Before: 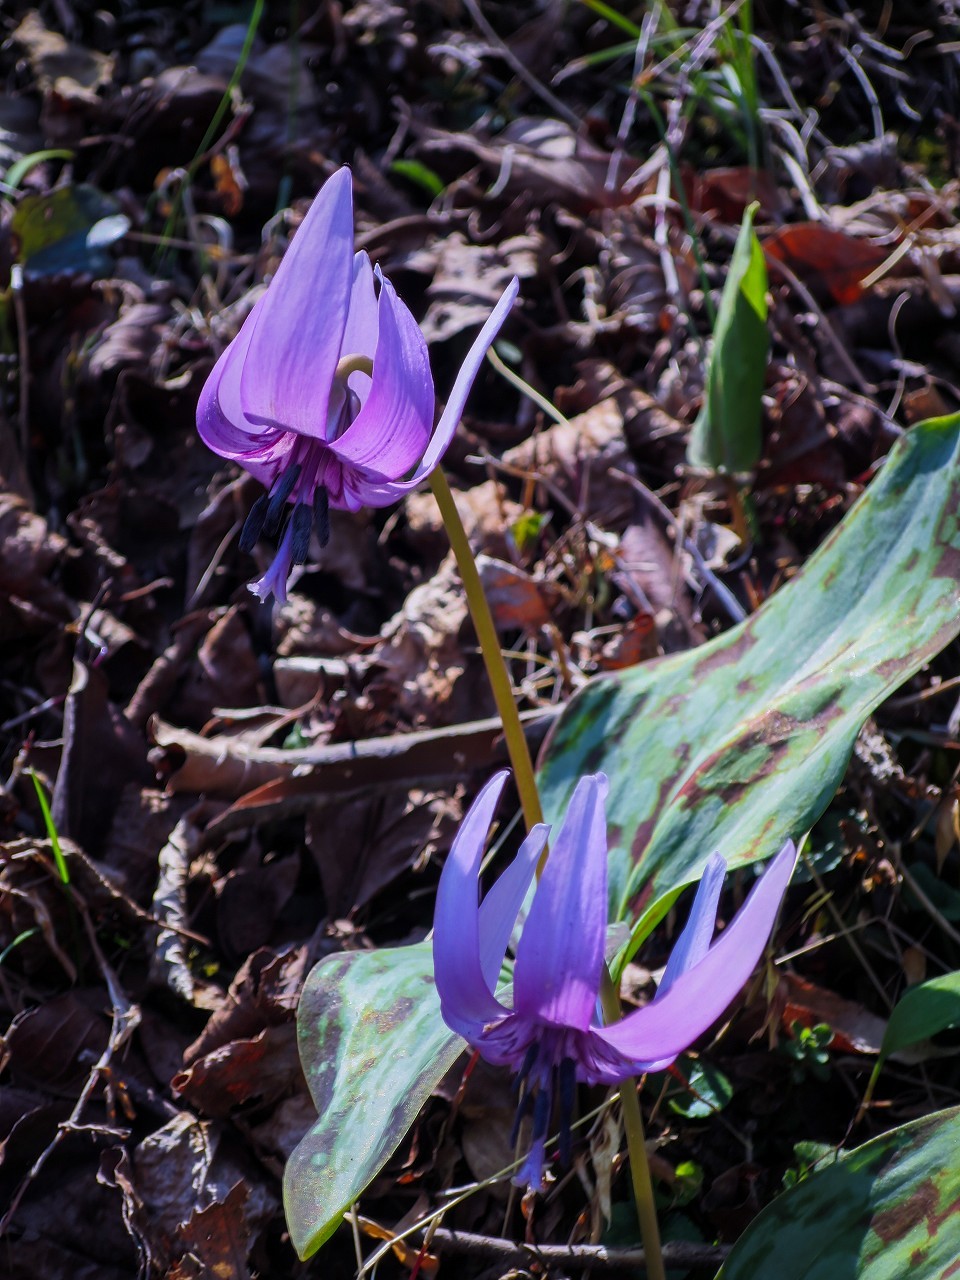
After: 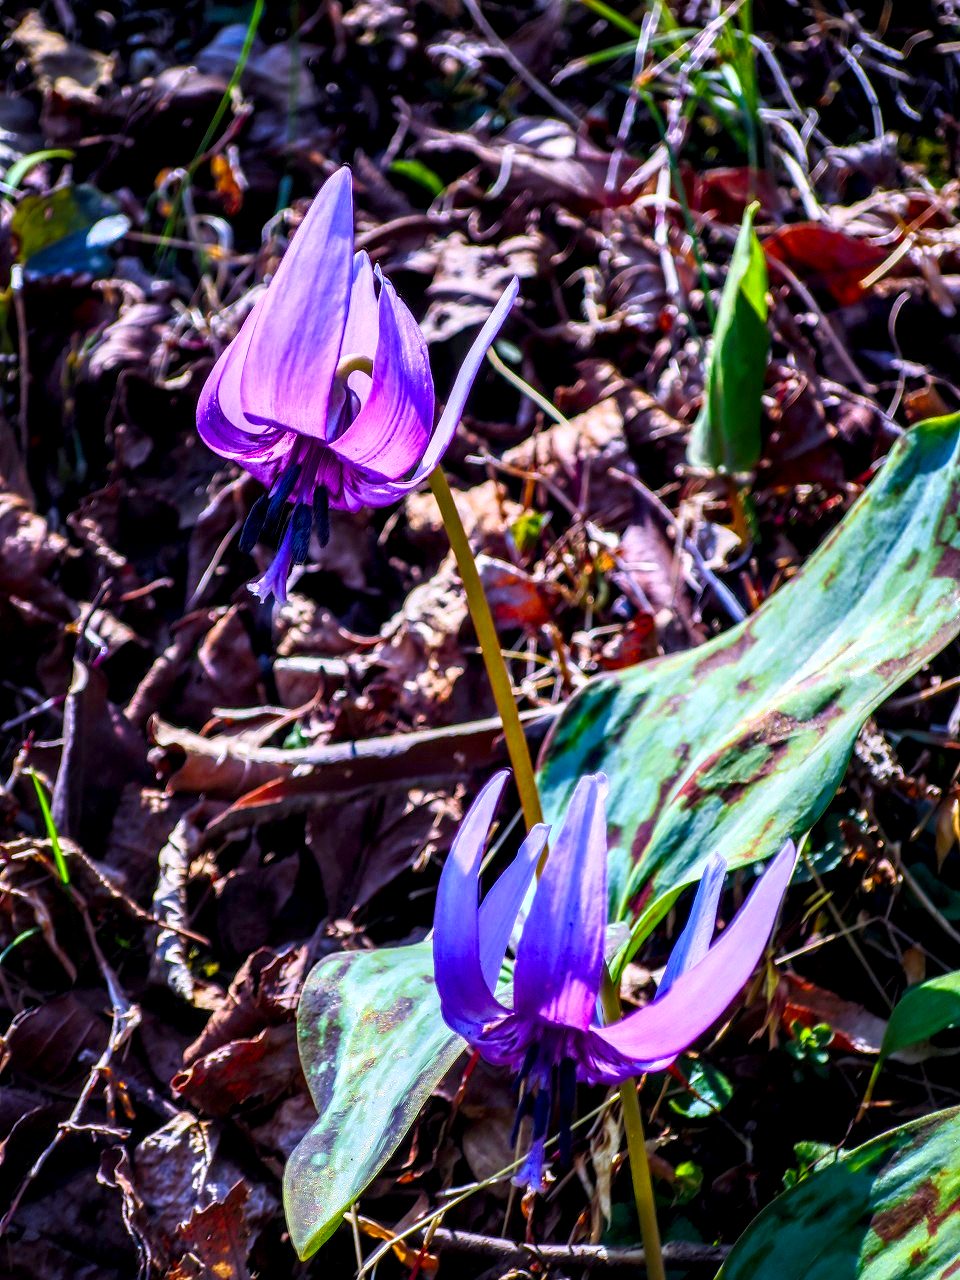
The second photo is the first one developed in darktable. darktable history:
color balance rgb: perceptual saturation grading › global saturation 20%, perceptual saturation grading › highlights -25.852%, perceptual saturation grading › shadows 50.222%, global vibrance 20%
contrast brightness saturation: contrast 0.198, brightness 0.16, saturation 0.217
local contrast: highlights 21%, shadows 71%, detail 170%
